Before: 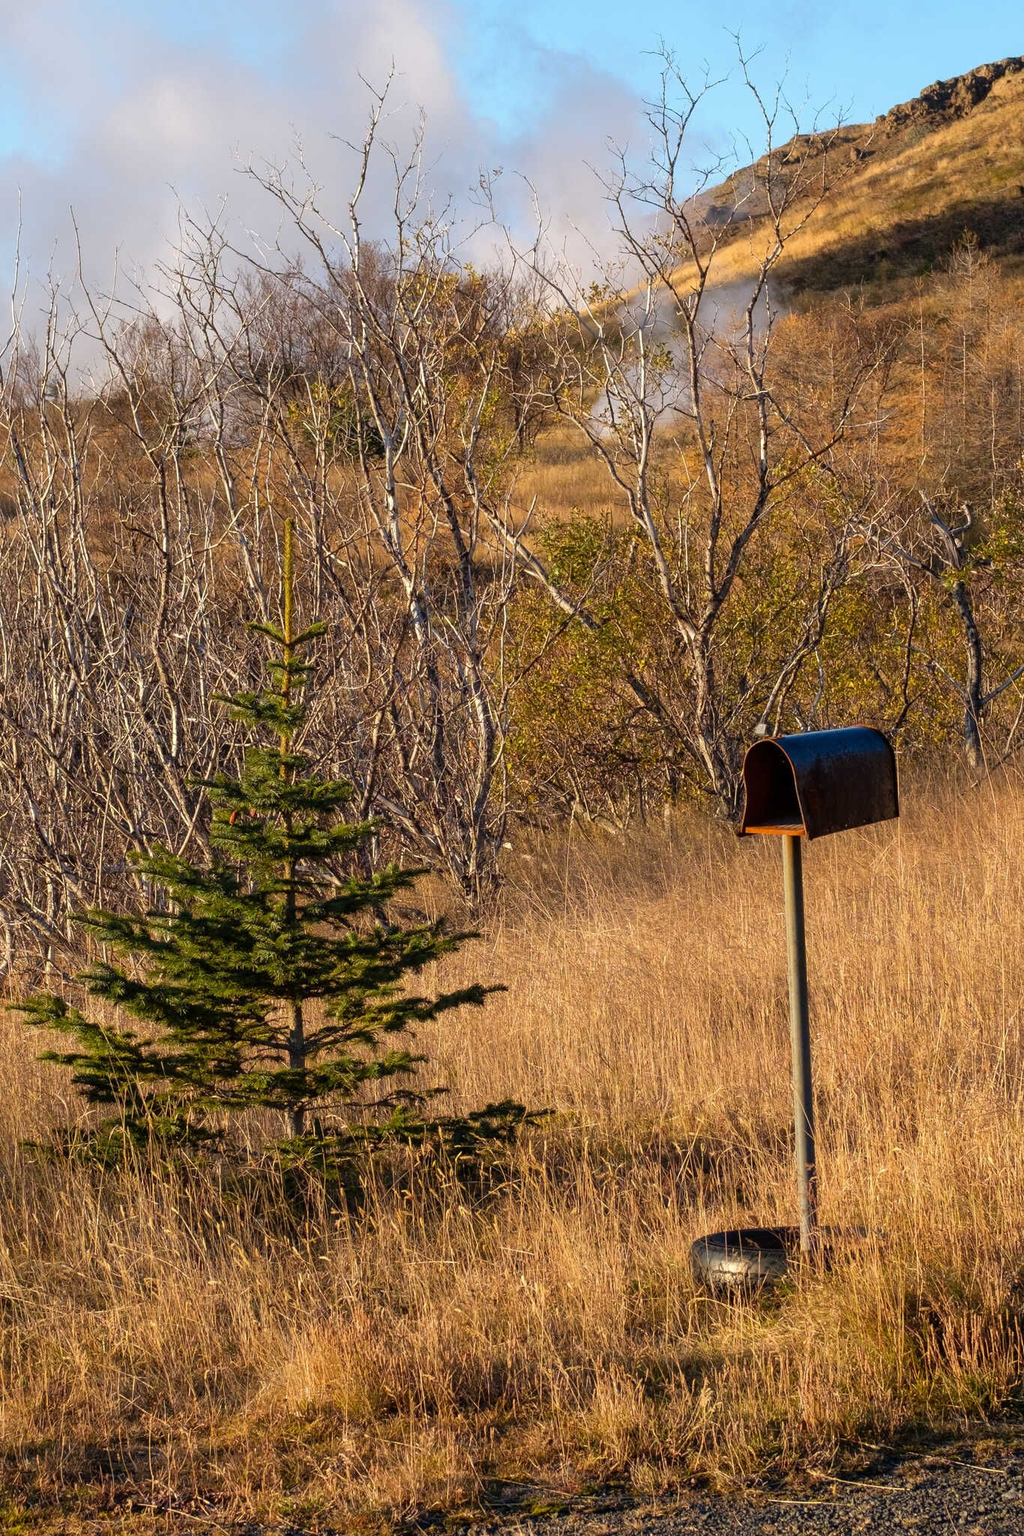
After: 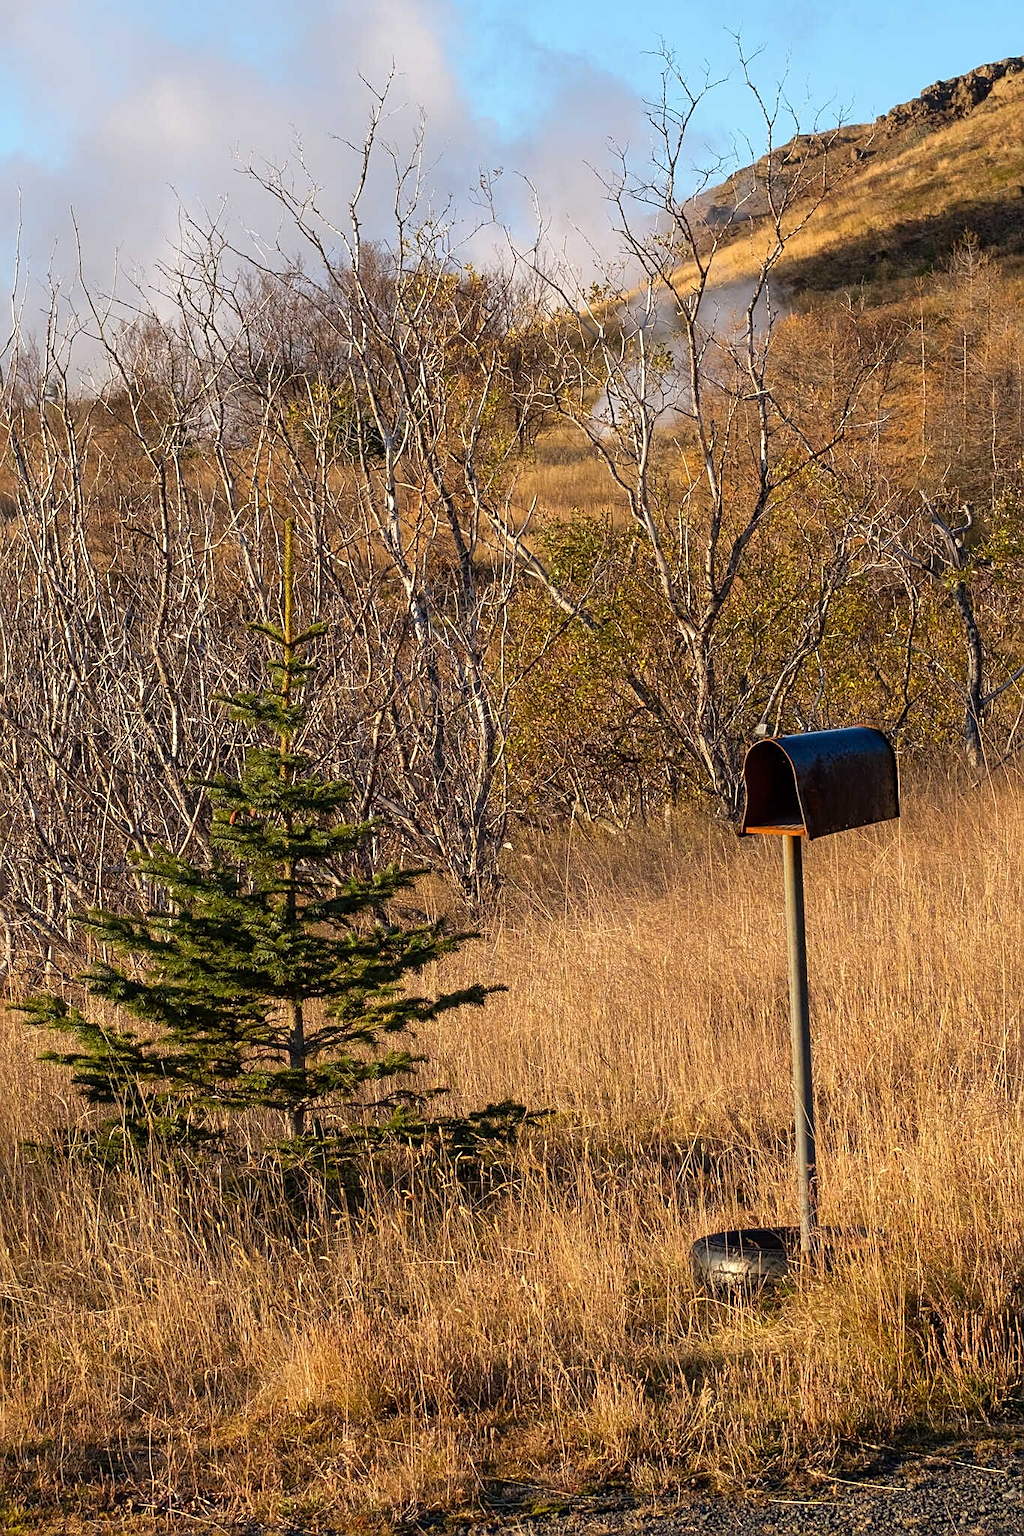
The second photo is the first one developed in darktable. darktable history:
sharpen: amount 0.548
